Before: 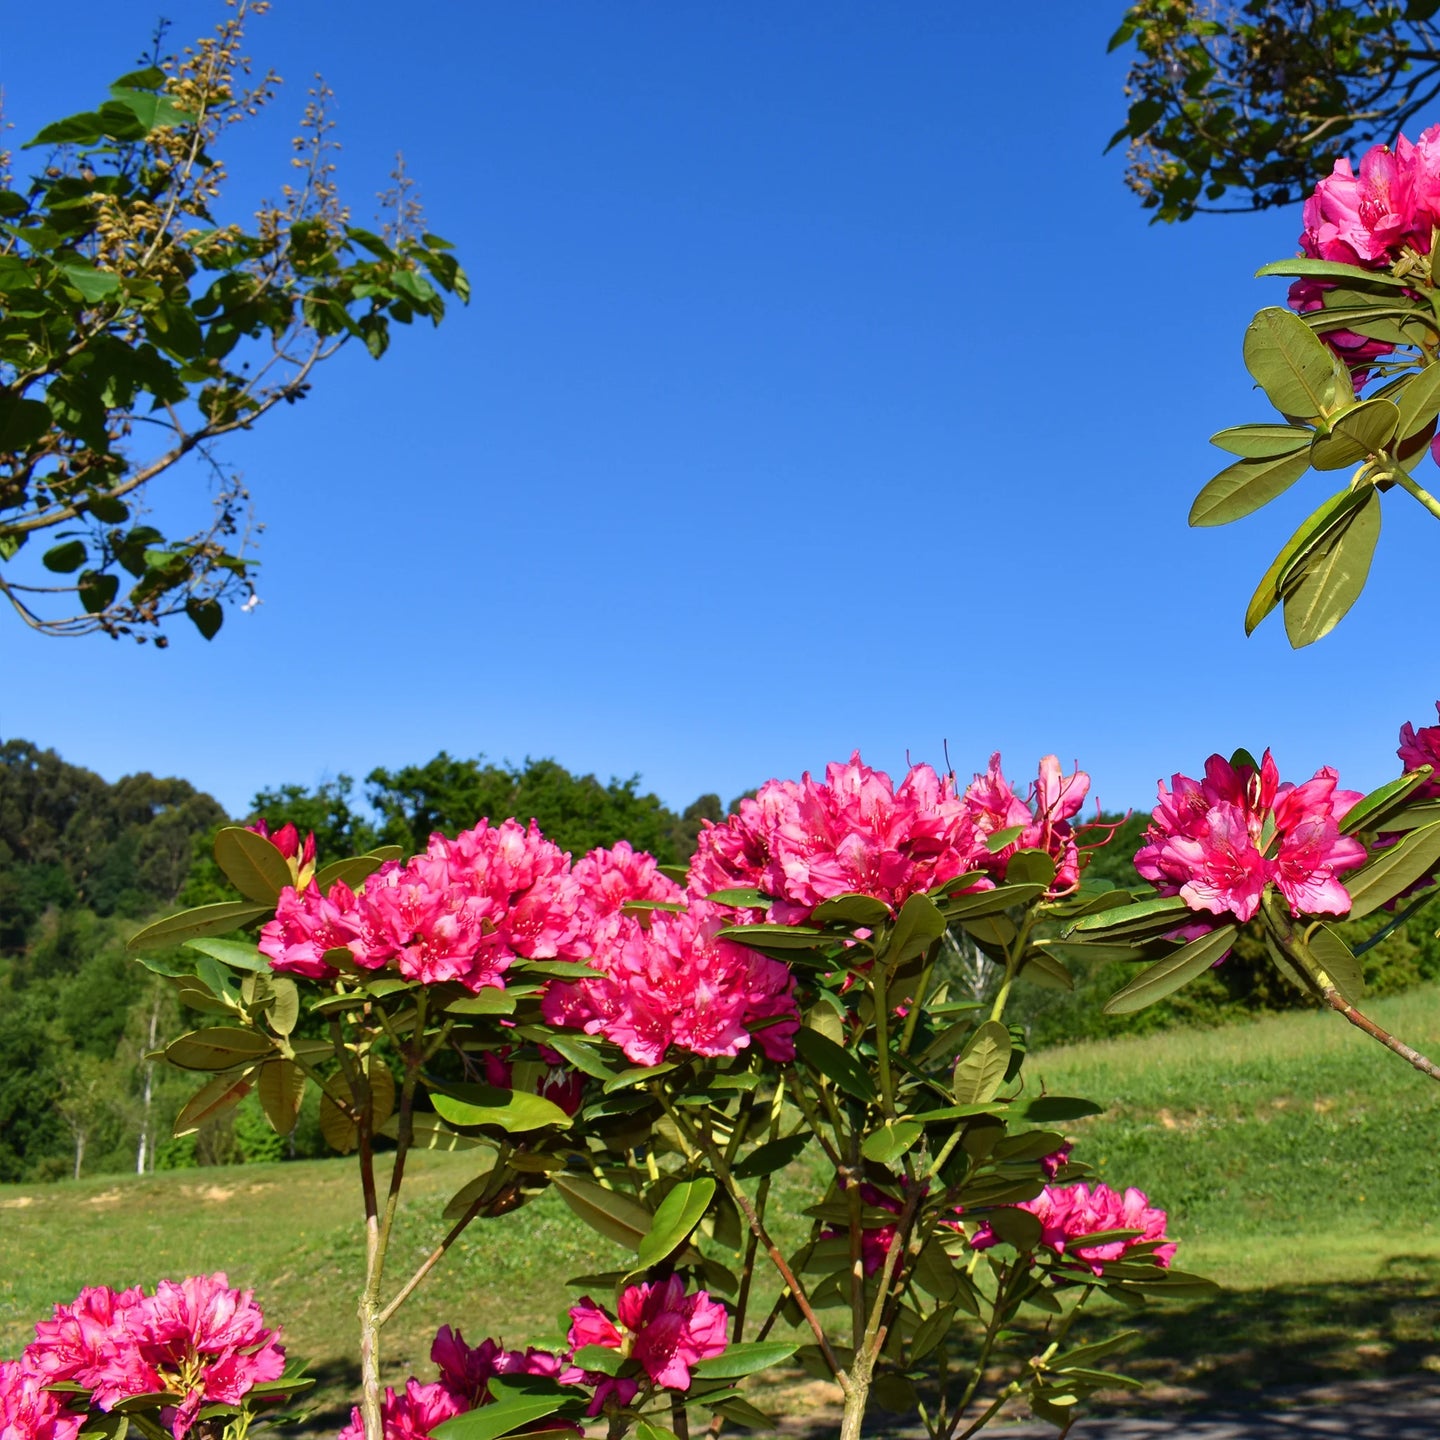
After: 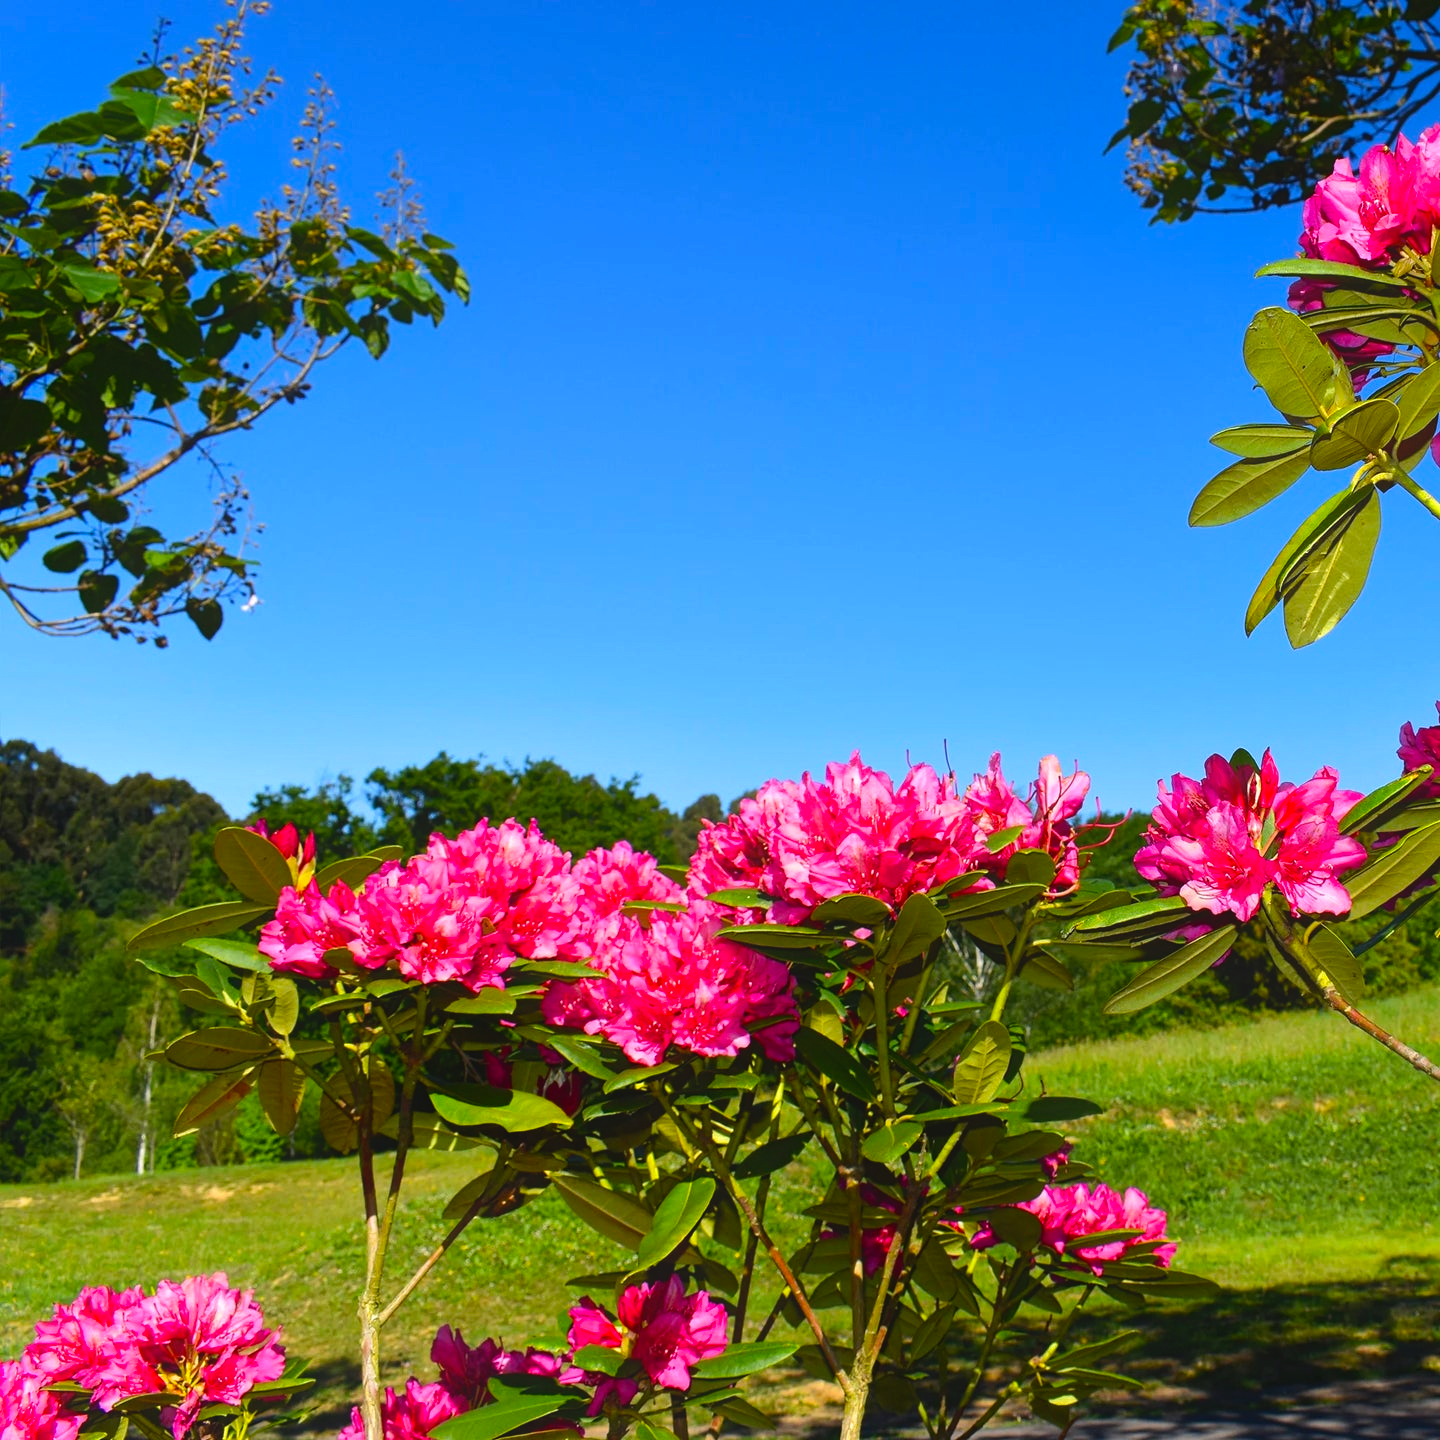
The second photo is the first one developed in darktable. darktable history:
tone equalizer: -8 EV -0.417 EV, -7 EV -0.389 EV, -6 EV -0.333 EV, -5 EV -0.222 EV, -3 EV 0.222 EV, -2 EV 0.333 EV, -1 EV 0.389 EV, +0 EV 0.417 EV, edges refinement/feathering 500, mask exposure compensation -1.57 EV, preserve details no
contrast equalizer: y [[0.439, 0.44, 0.442, 0.457, 0.493, 0.498], [0.5 ×6], [0.5 ×6], [0 ×6], [0 ×6]]
color balance: output saturation 120%
